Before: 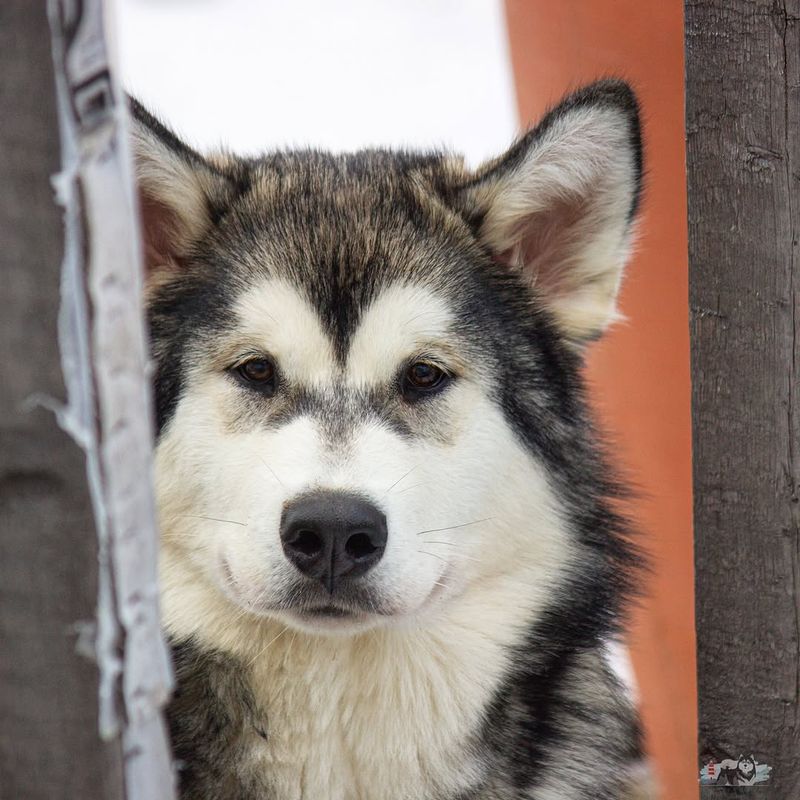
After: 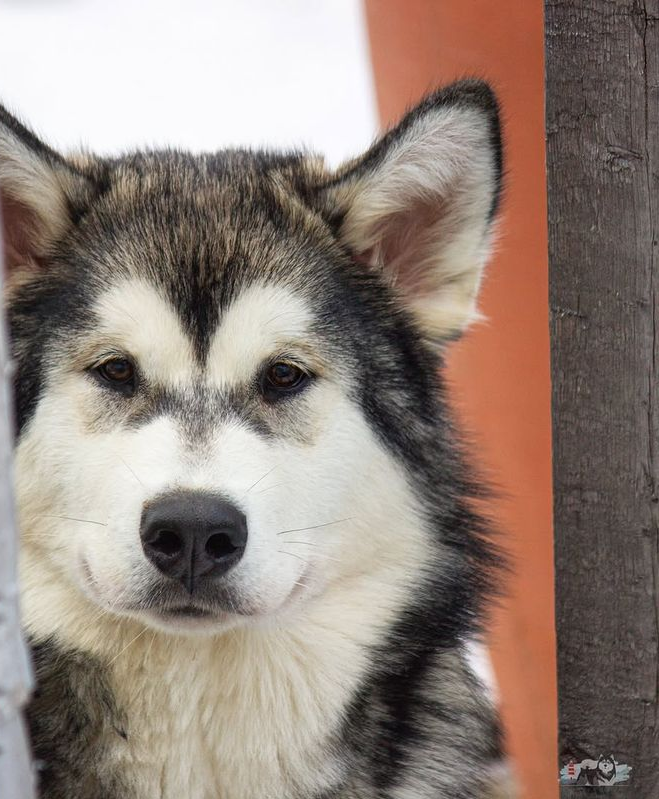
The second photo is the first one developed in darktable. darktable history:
crop: left 17.582%, bottom 0.031%
white balance: red 1, blue 1
